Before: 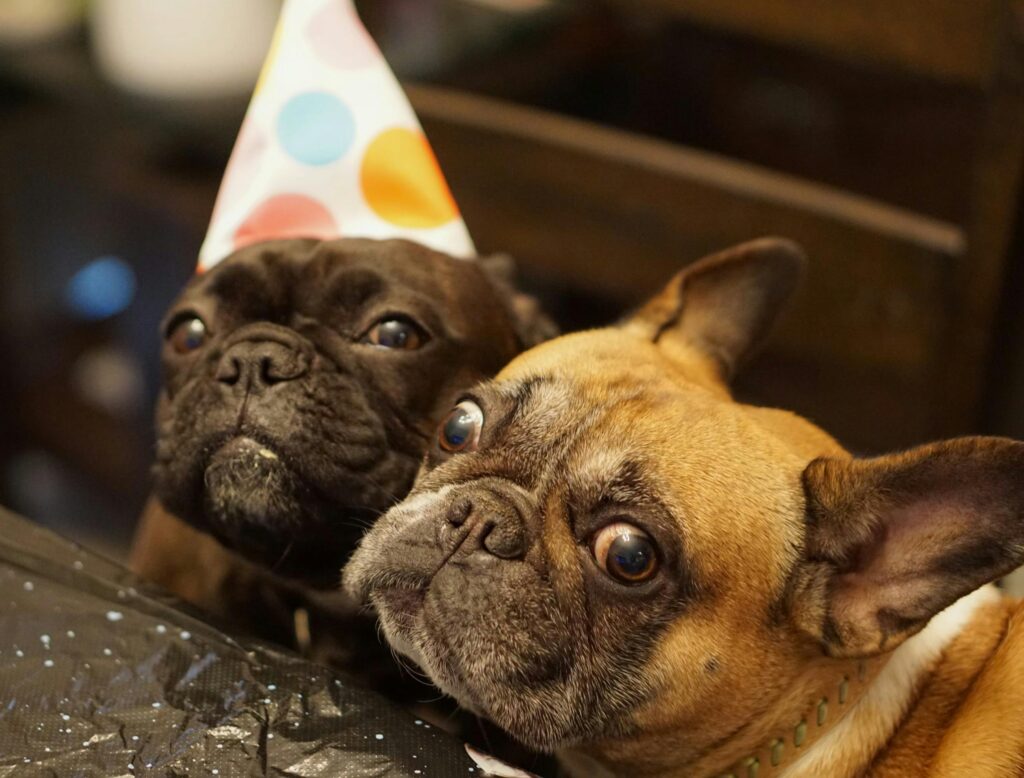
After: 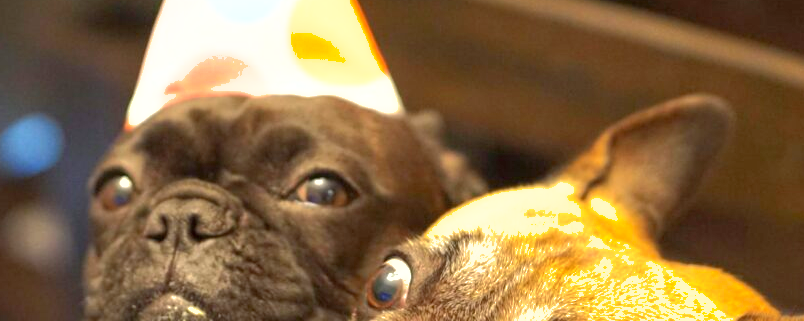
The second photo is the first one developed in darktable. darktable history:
exposure: exposure 1.094 EV, compensate highlight preservation false
shadows and highlights: on, module defaults
crop: left 7.107%, top 18.481%, right 14.345%, bottom 40.153%
